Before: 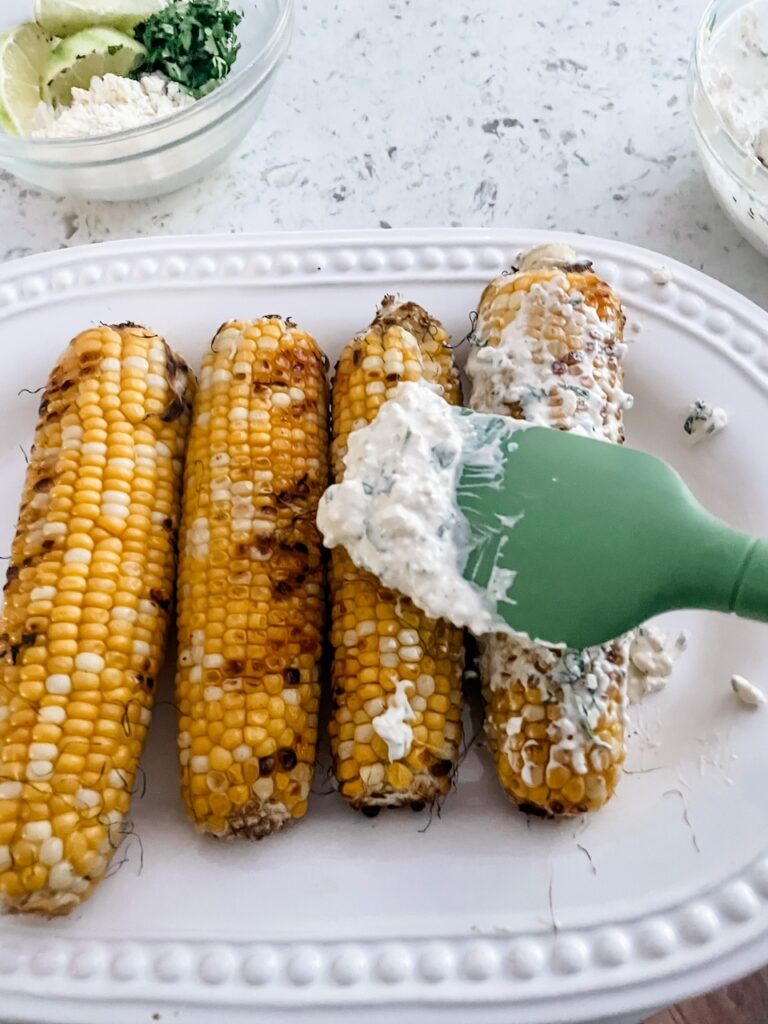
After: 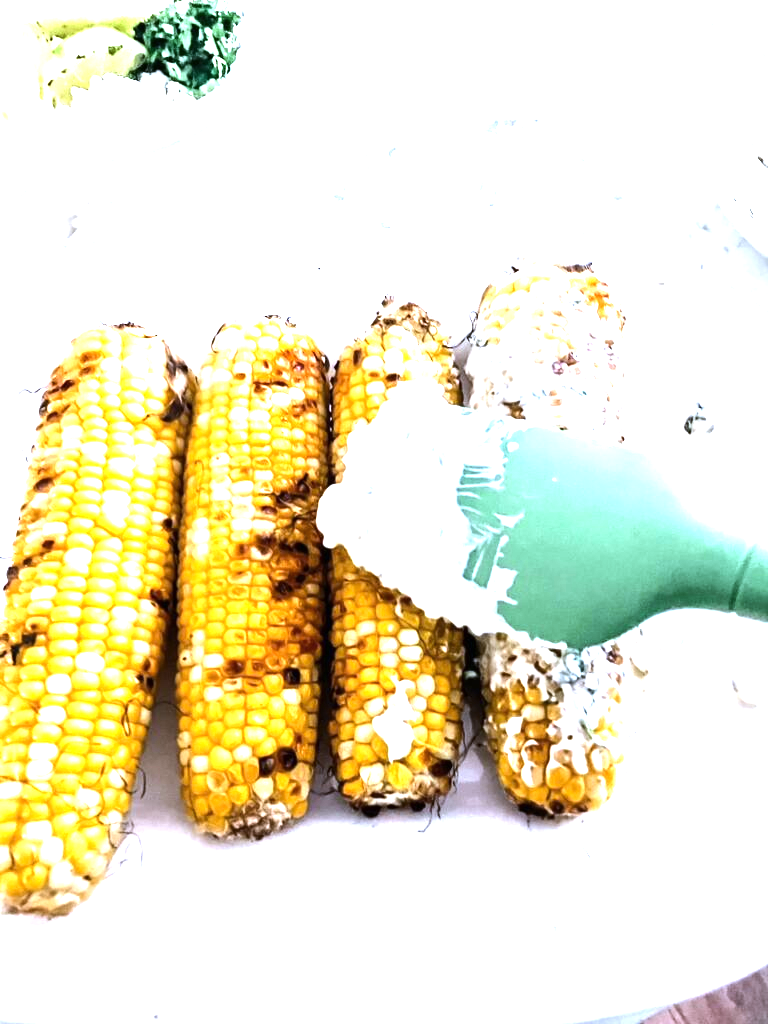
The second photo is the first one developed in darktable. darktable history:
white balance: red 0.948, green 1.02, blue 1.176
exposure: black level correction 0, exposure 1.45 EV, compensate exposure bias true, compensate highlight preservation false
tone equalizer: -8 EV -0.75 EV, -7 EV -0.7 EV, -6 EV -0.6 EV, -5 EV -0.4 EV, -3 EV 0.4 EV, -2 EV 0.6 EV, -1 EV 0.7 EV, +0 EV 0.75 EV, edges refinement/feathering 500, mask exposure compensation -1.57 EV, preserve details no
